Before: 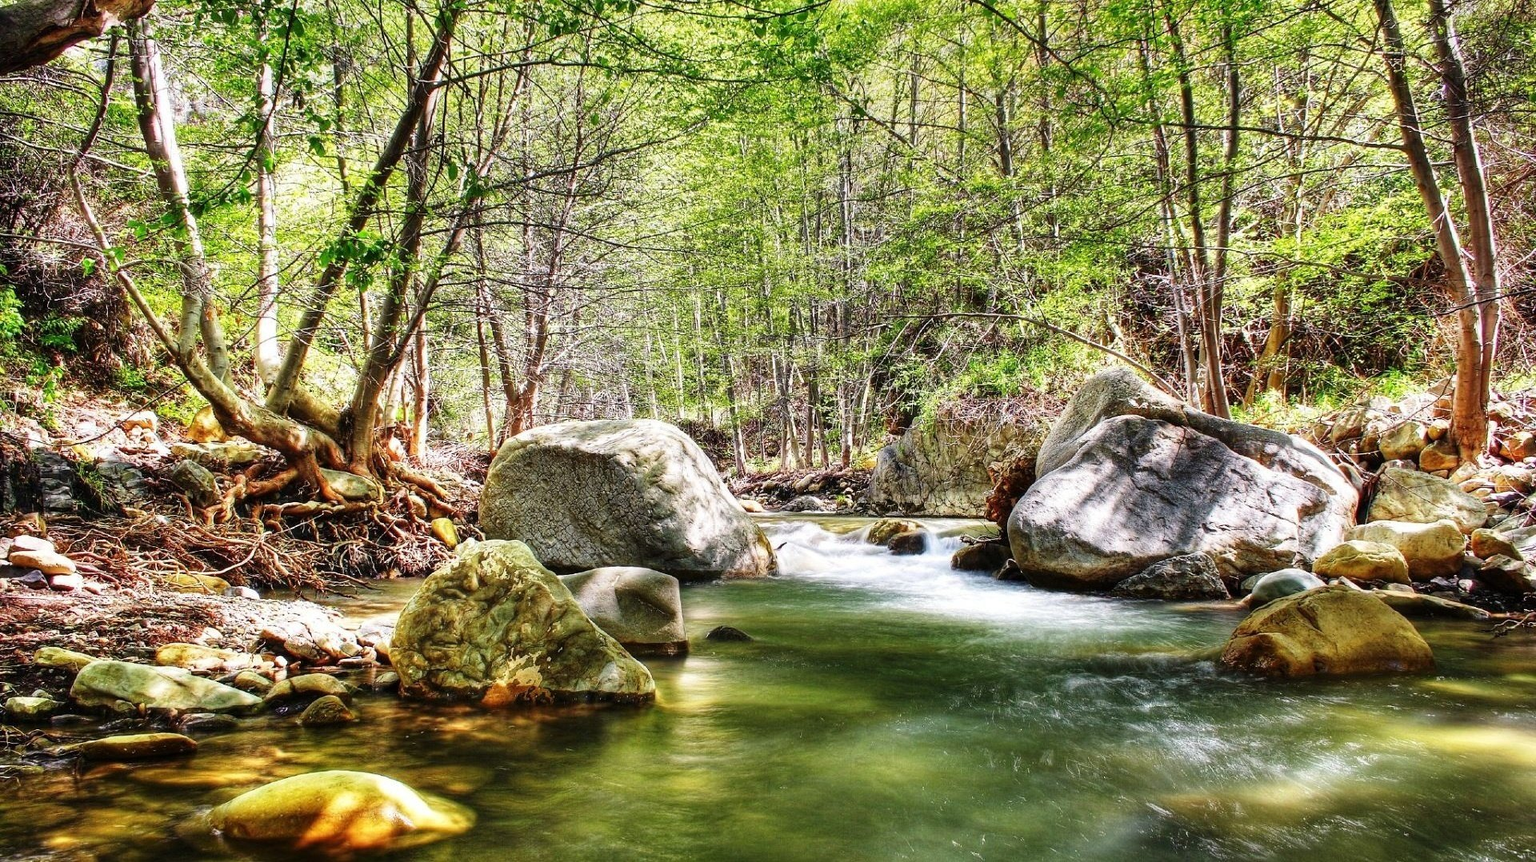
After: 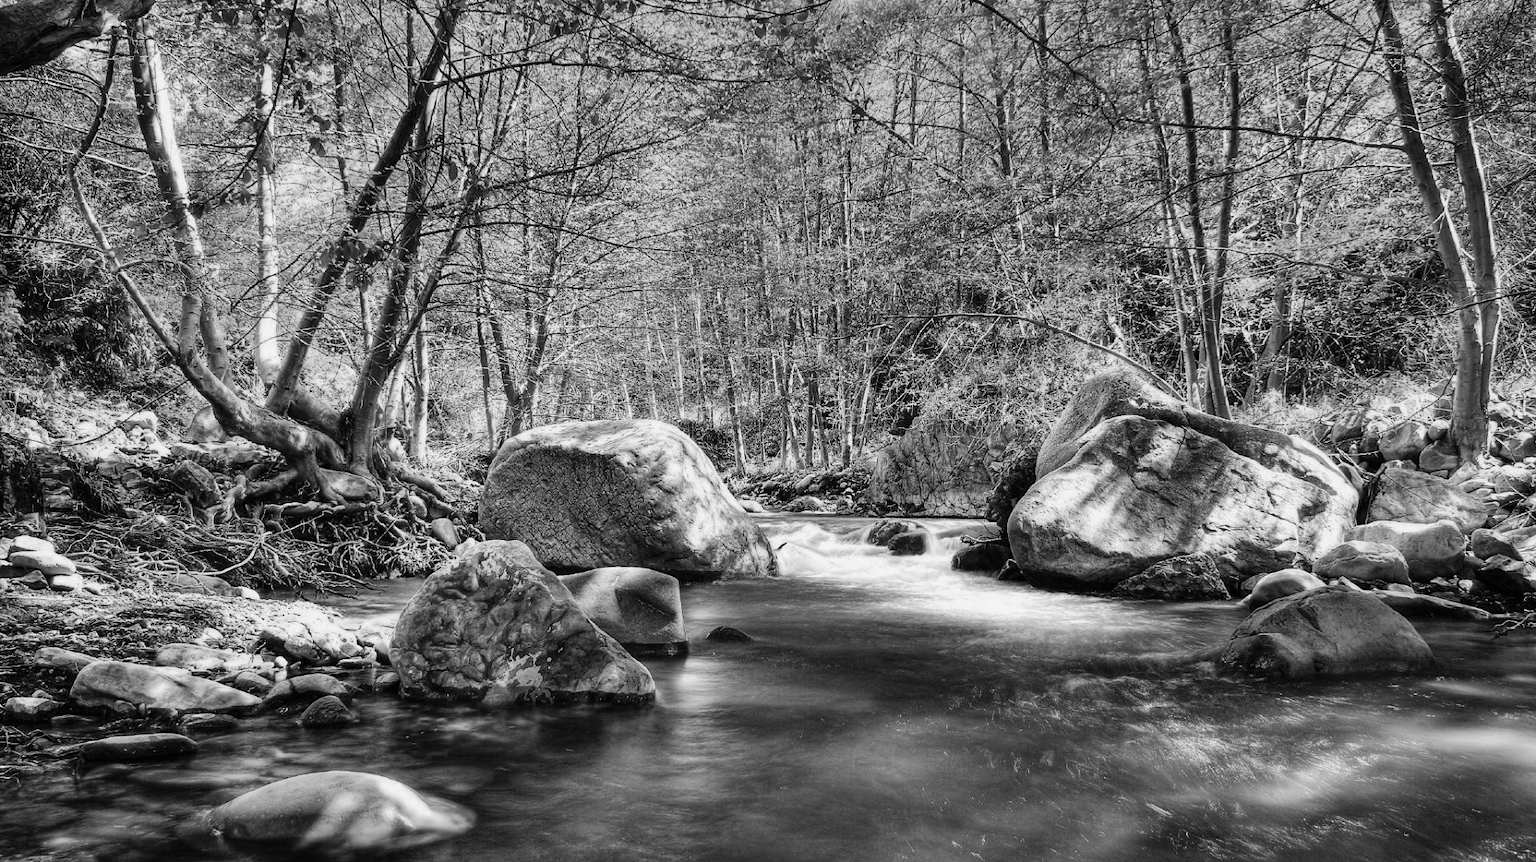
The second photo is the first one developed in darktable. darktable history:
color calibration: output gray [0.246, 0.254, 0.501, 0], gray › normalize channels true, illuminant same as pipeline (D50), adaptation XYZ, x 0.346, y 0.359, gamut compression 0
shadows and highlights: shadows 10, white point adjustment 1, highlights -40
rotate and perspective: automatic cropping off
